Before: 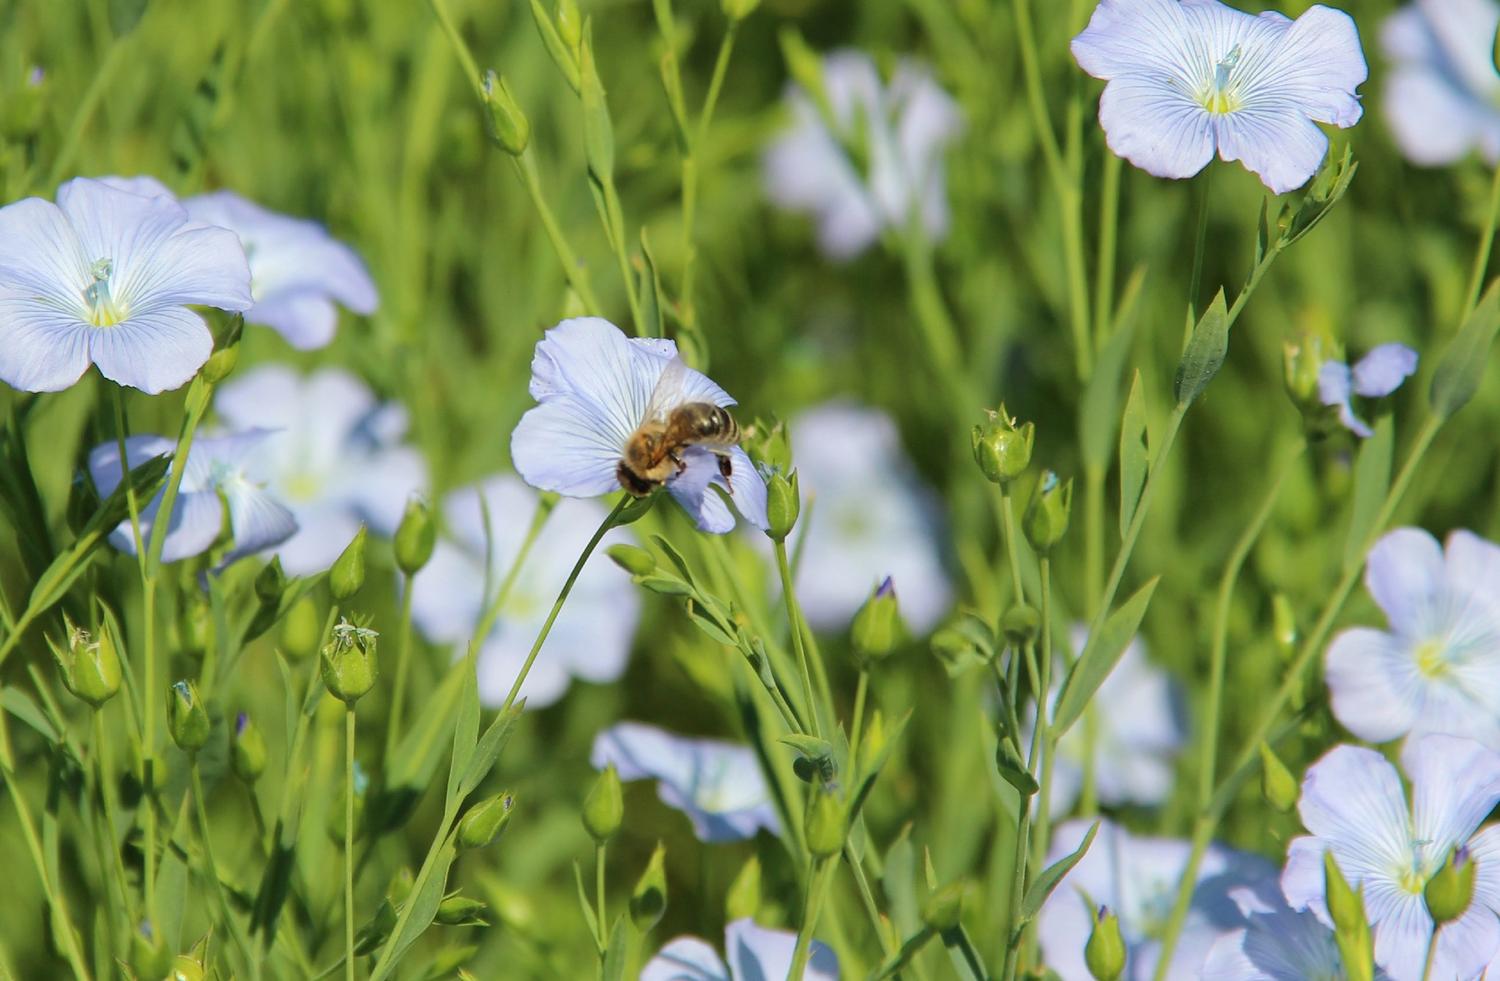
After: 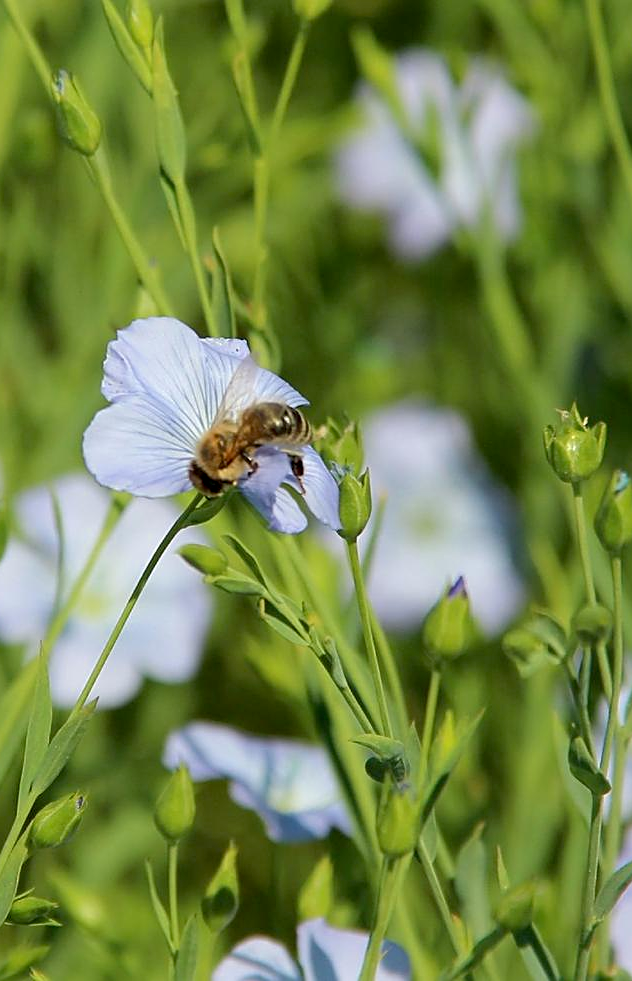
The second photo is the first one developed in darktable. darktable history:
sharpen: on, module defaults
exposure: black level correction 0.007, compensate highlight preservation false
crop: left 28.583%, right 29.231%
color zones: curves: ch0 [(0, 0.5) (0.143, 0.5) (0.286, 0.5) (0.429, 0.5) (0.571, 0.5) (0.714, 0.476) (0.857, 0.5) (1, 0.5)]; ch2 [(0, 0.5) (0.143, 0.5) (0.286, 0.5) (0.429, 0.5) (0.571, 0.5) (0.714, 0.487) (0.857, 0.5) (1, 0.5)]
